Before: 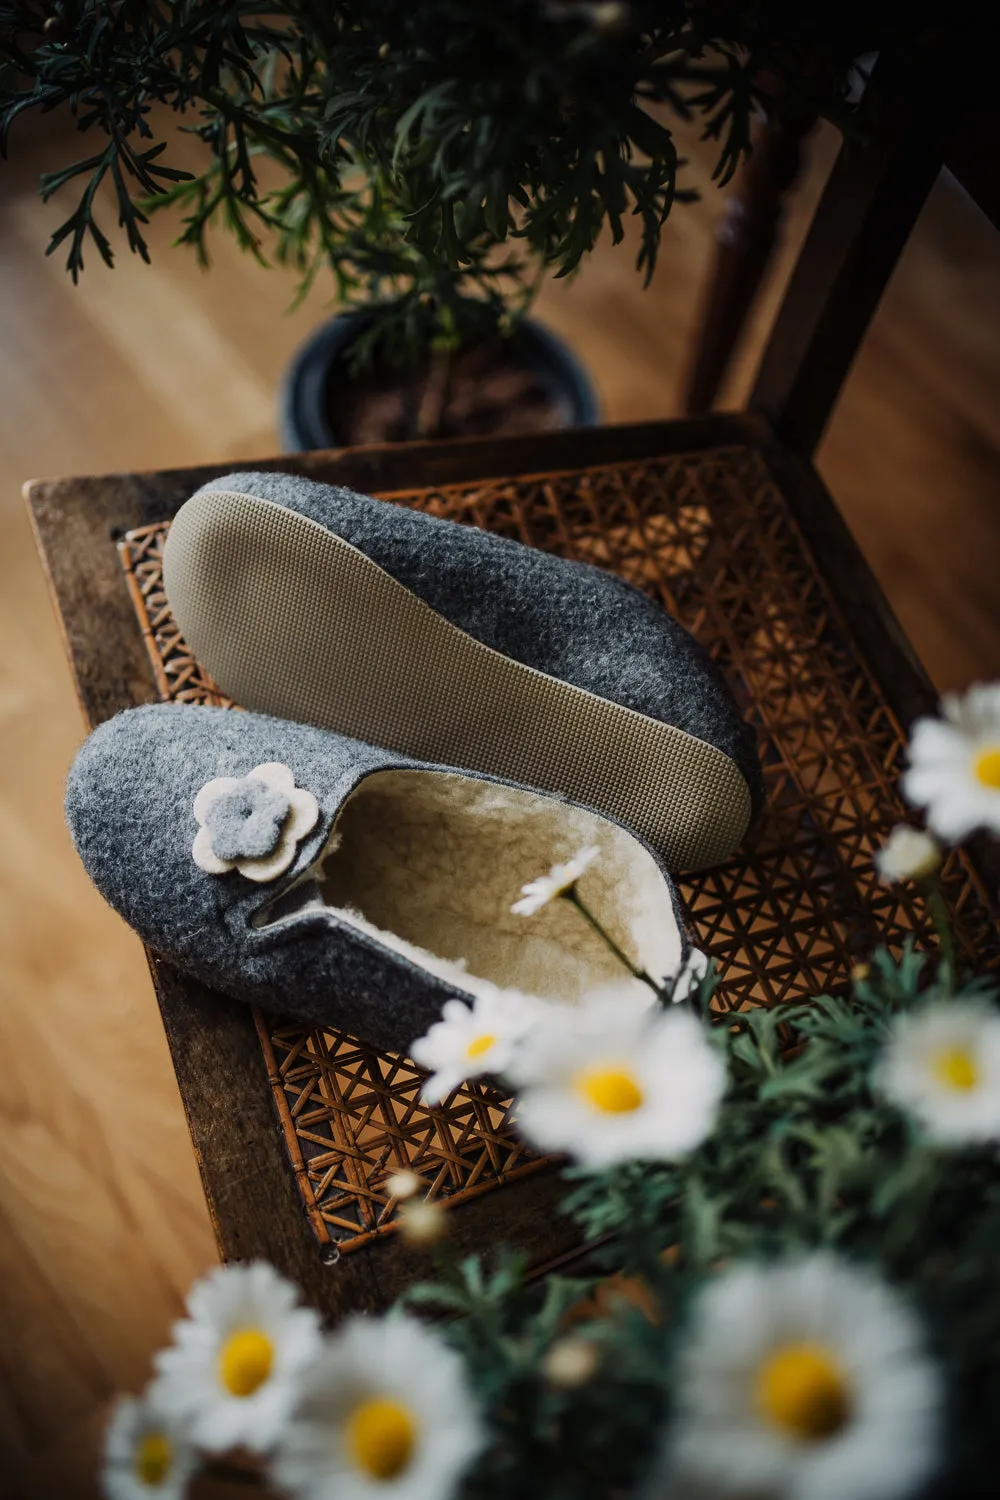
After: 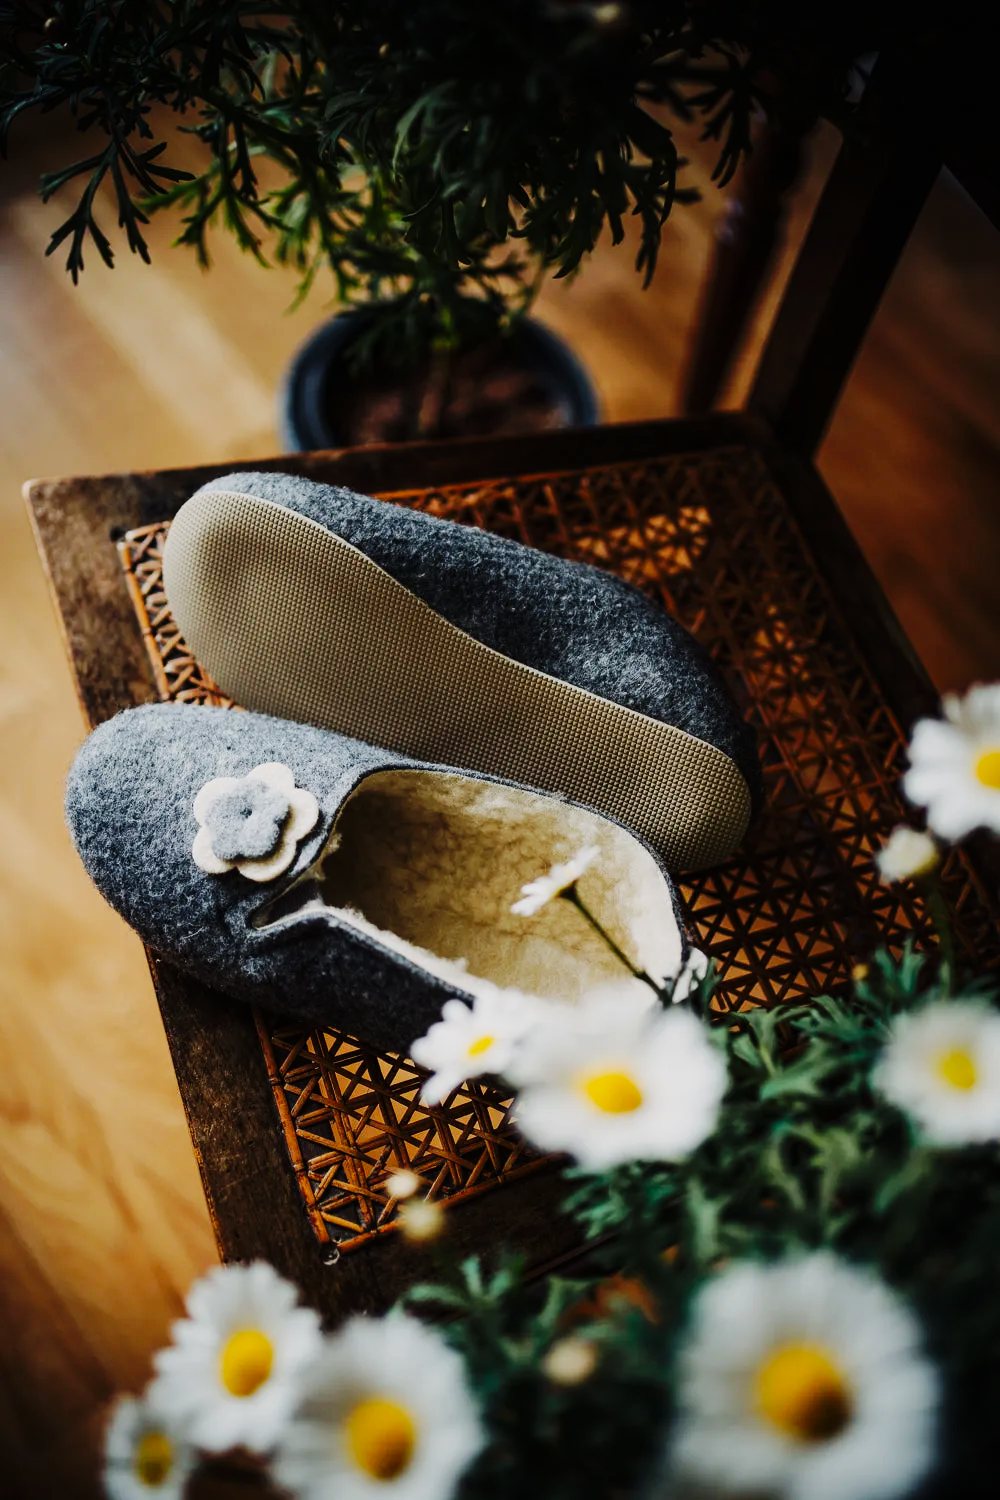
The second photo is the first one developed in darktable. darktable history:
shadows and highlights: shadows -20.06, white point adjustment -2.01, highlights -35.02
base curve: curves: ch0 [(0, 0) (0.036, 0.025) (0.121, 0.166) (0.206, 0.329) (0.605, 0.79) (1, 1)], preserve colors none
